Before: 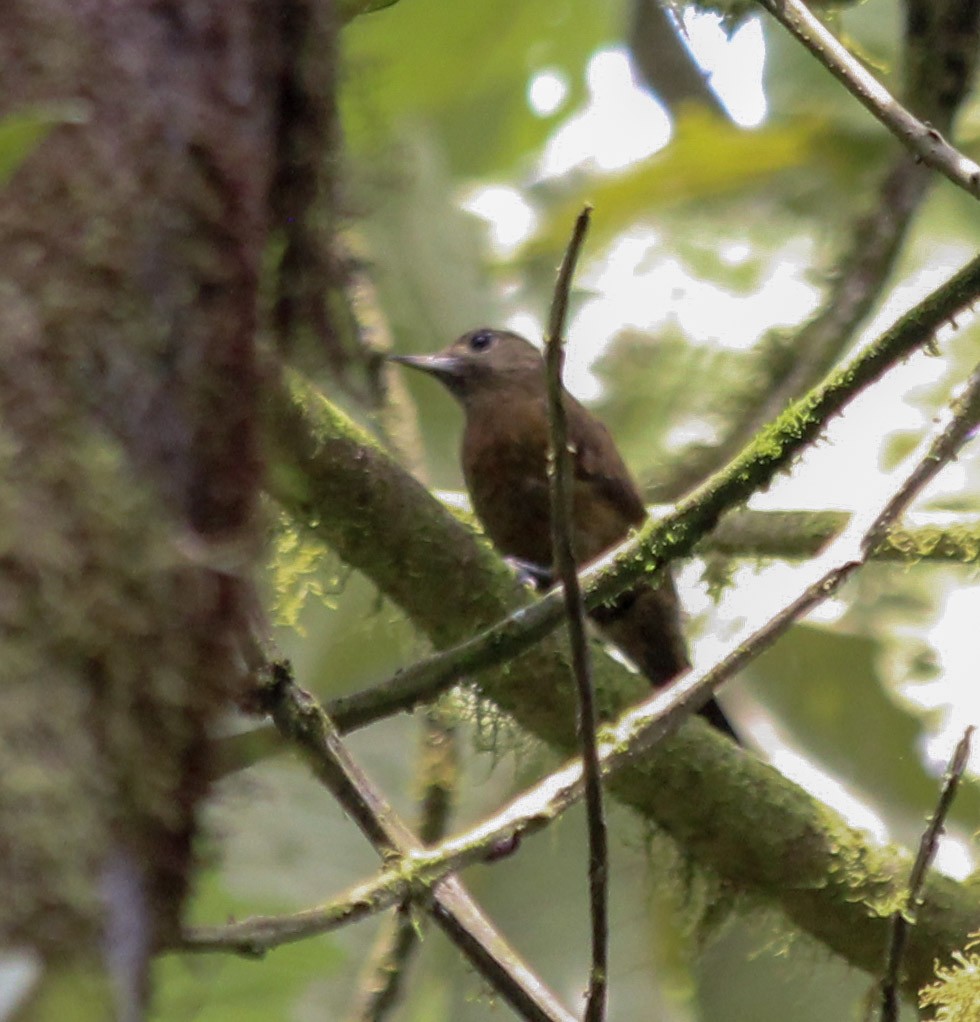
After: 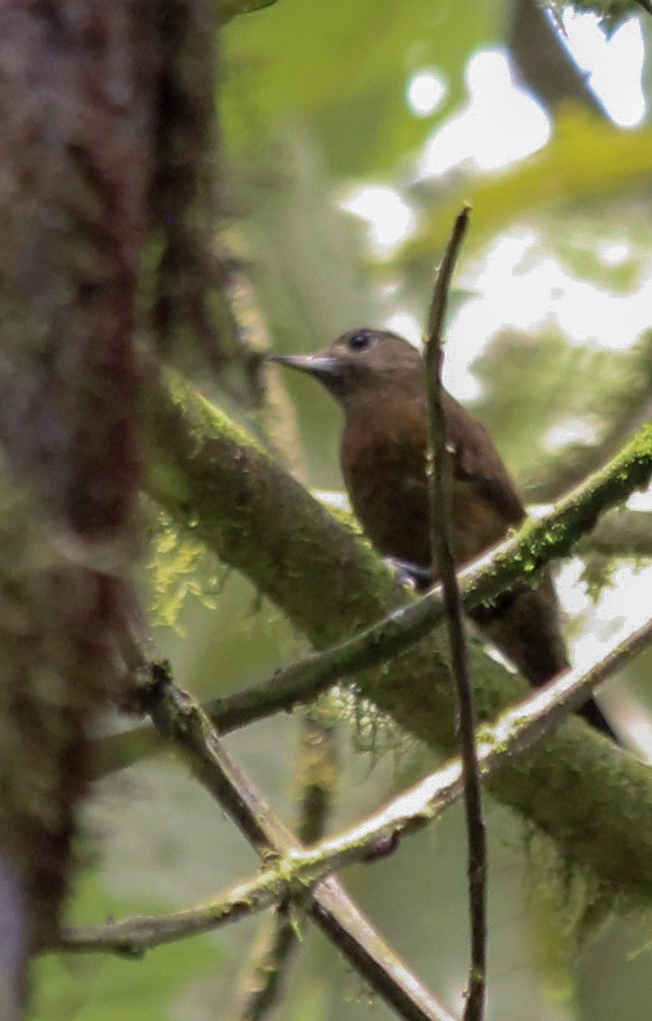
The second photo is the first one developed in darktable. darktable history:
crop and rotate: left 12.522%, right 20.938%
